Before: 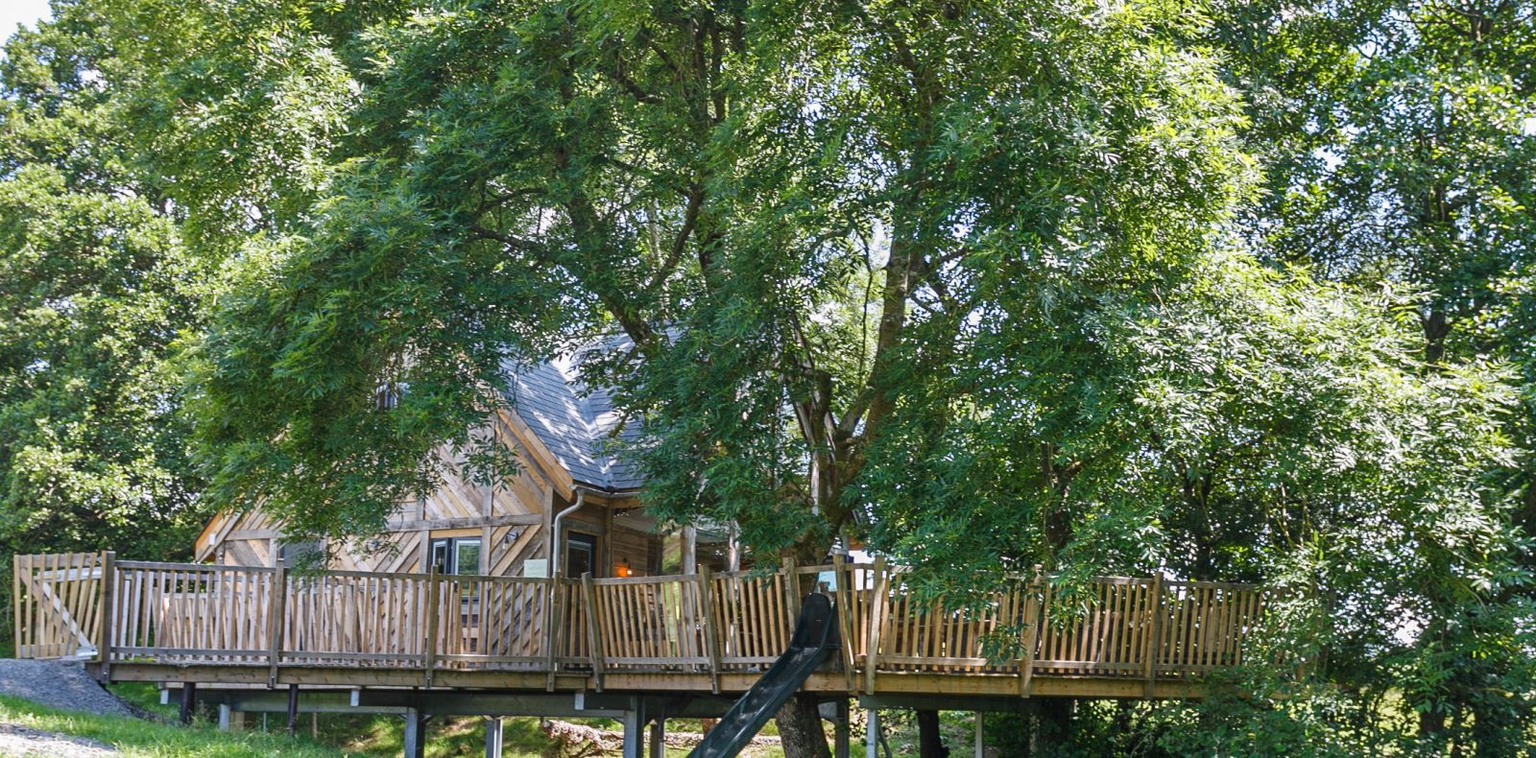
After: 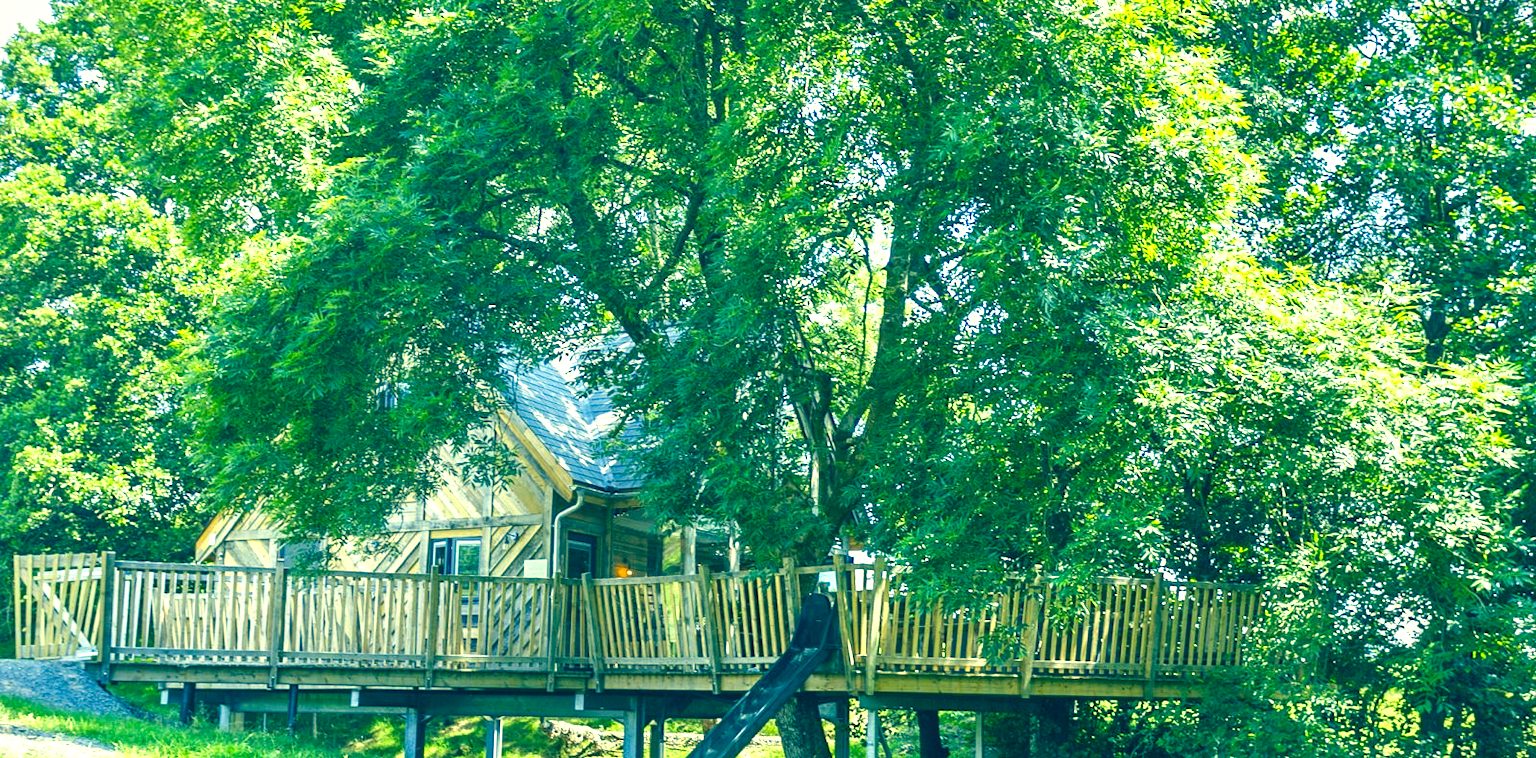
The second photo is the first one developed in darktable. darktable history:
color correction: highlights a* -15.15, highlights b* 39.94, shadows a* -39.77, shadows b* -26.75
color calibration: illuminant custom, x 0.371, y 0.381, temperature 4282.45 K
vignetting: fall-off start 100.96%
exposure: black level correction 0, exposure 0.953 EV, compensate highlight preservation false
